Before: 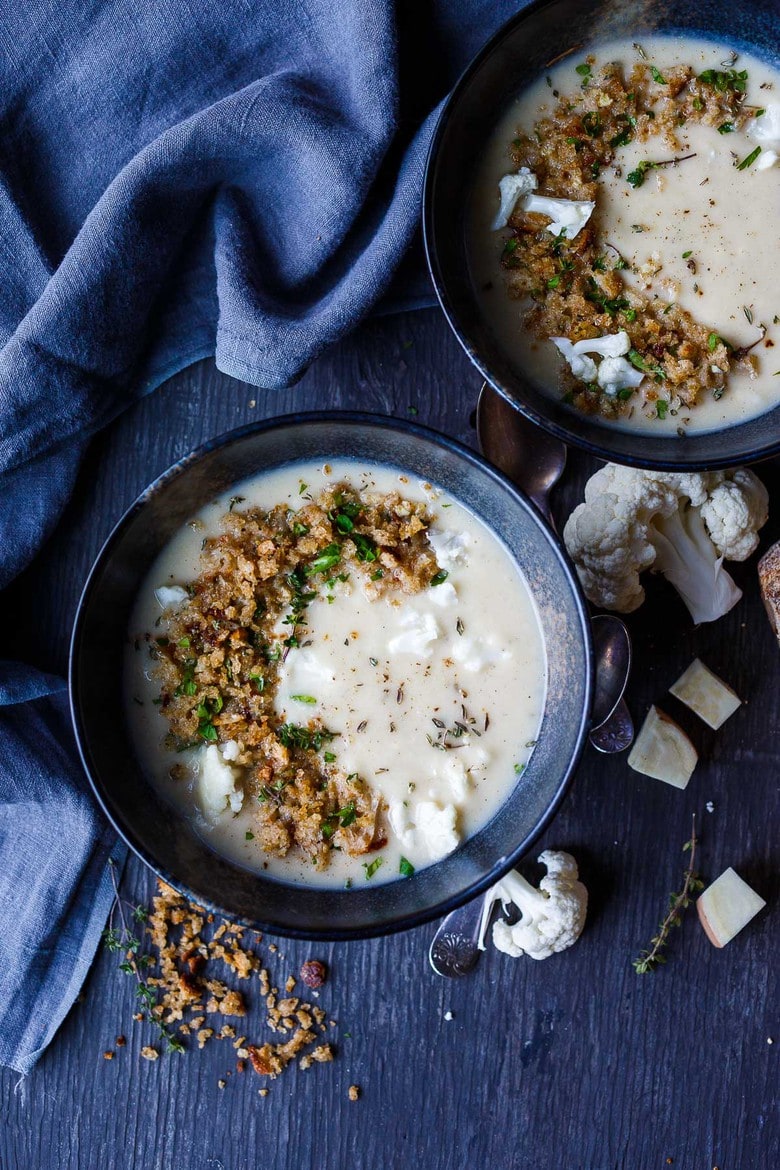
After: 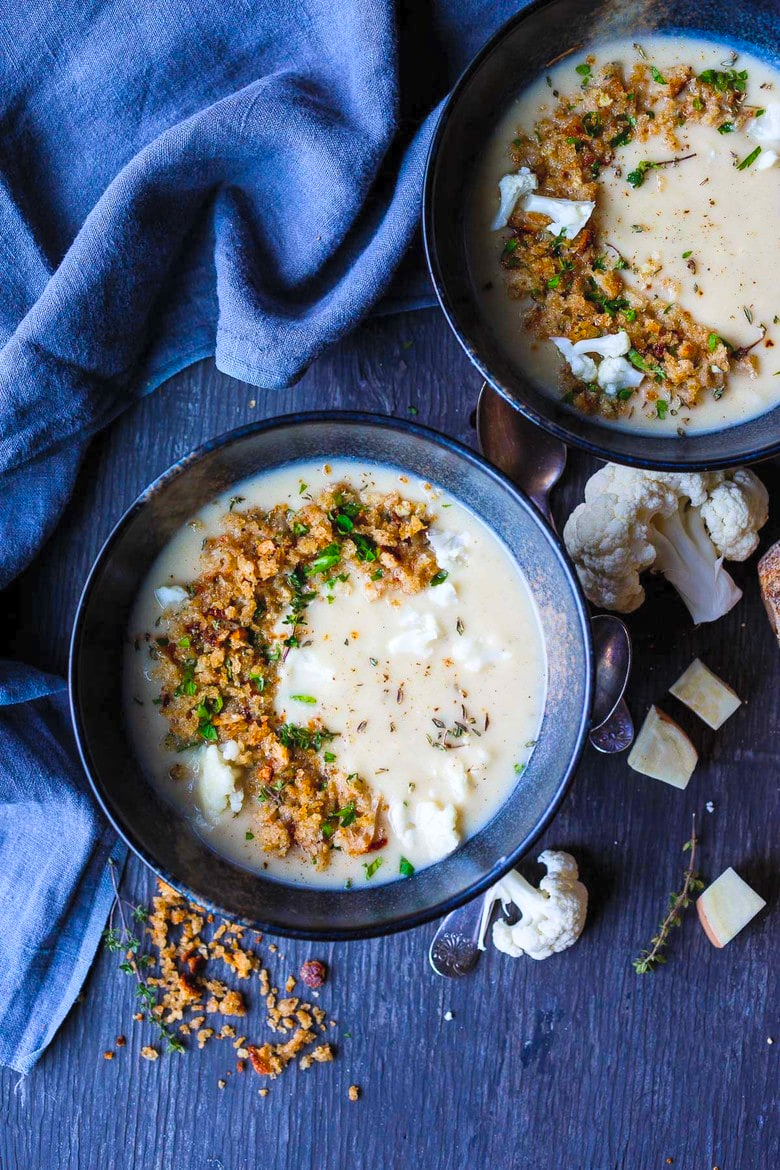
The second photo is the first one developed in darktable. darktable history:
contrast brightness saturation: contrast 0.065, brightness 0.172, saturation 0.414
